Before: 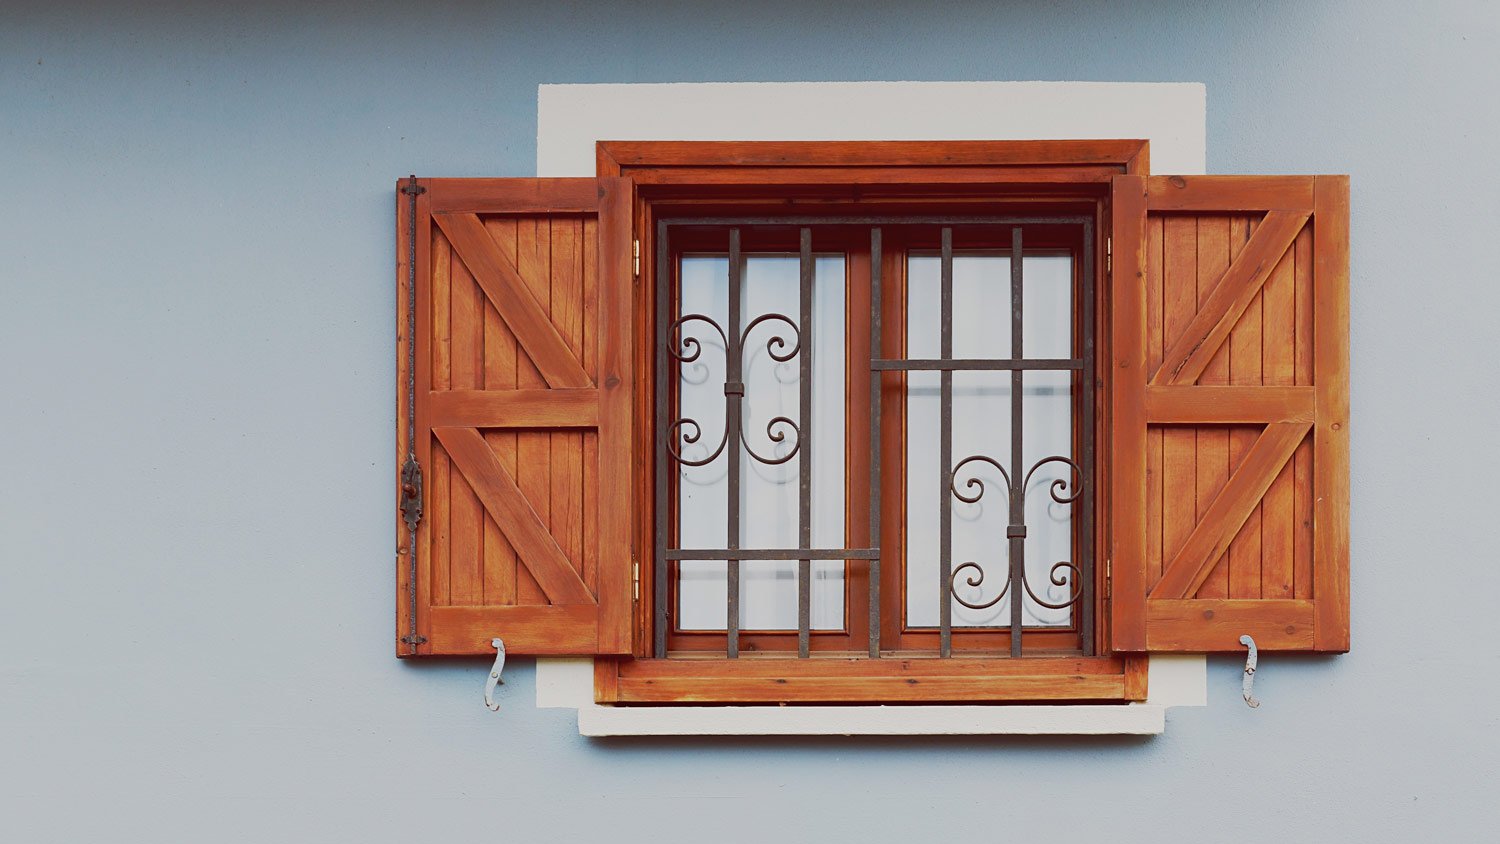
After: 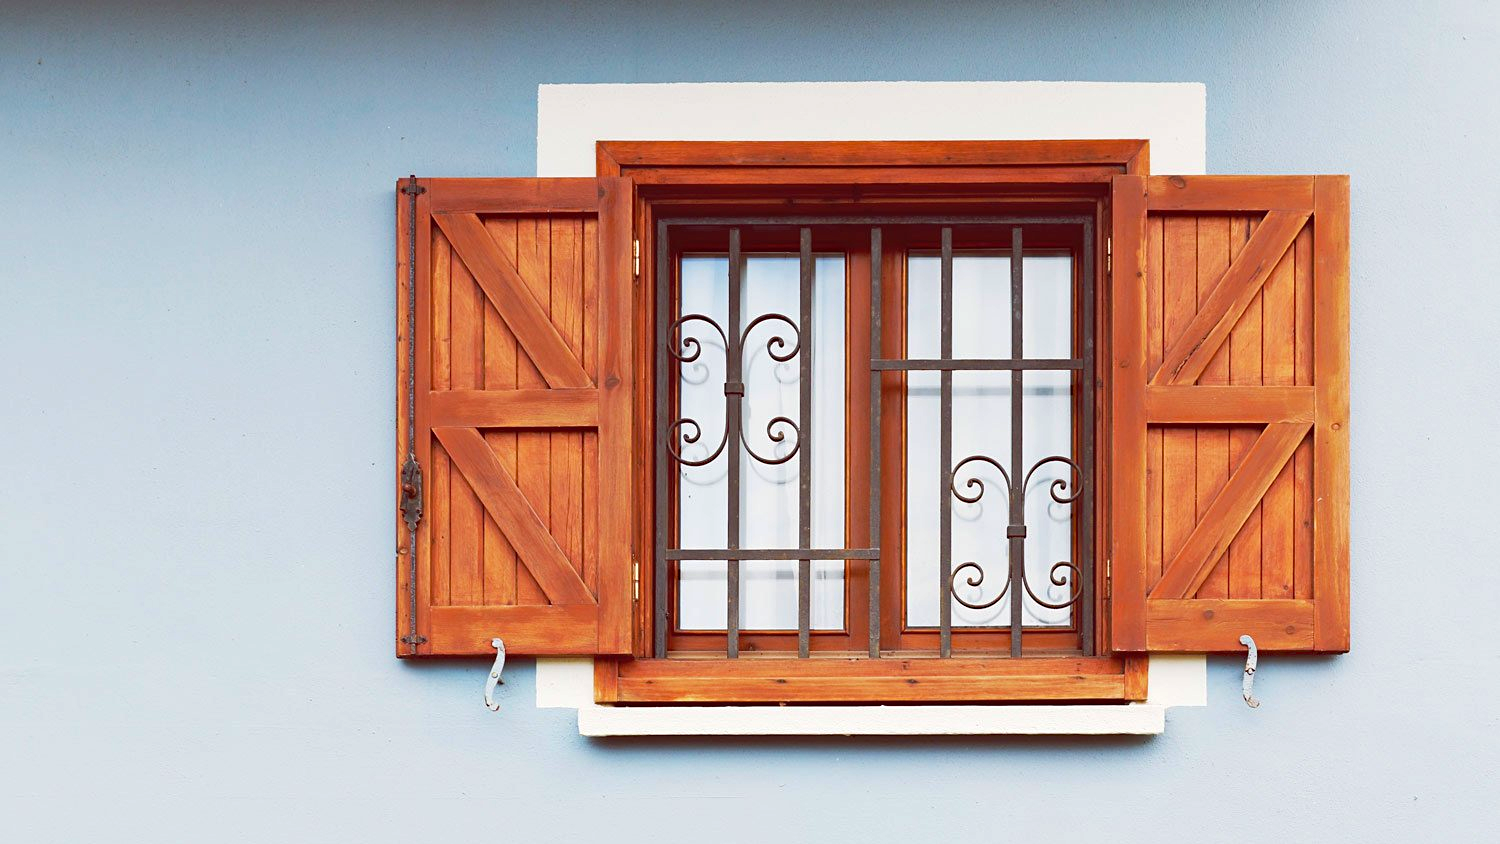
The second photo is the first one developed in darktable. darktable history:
exposure: exposure 0.603 EV, compensate exposure bias true, compensate highlight preservation false
haze removal: compatibility mode true, adaptive false
